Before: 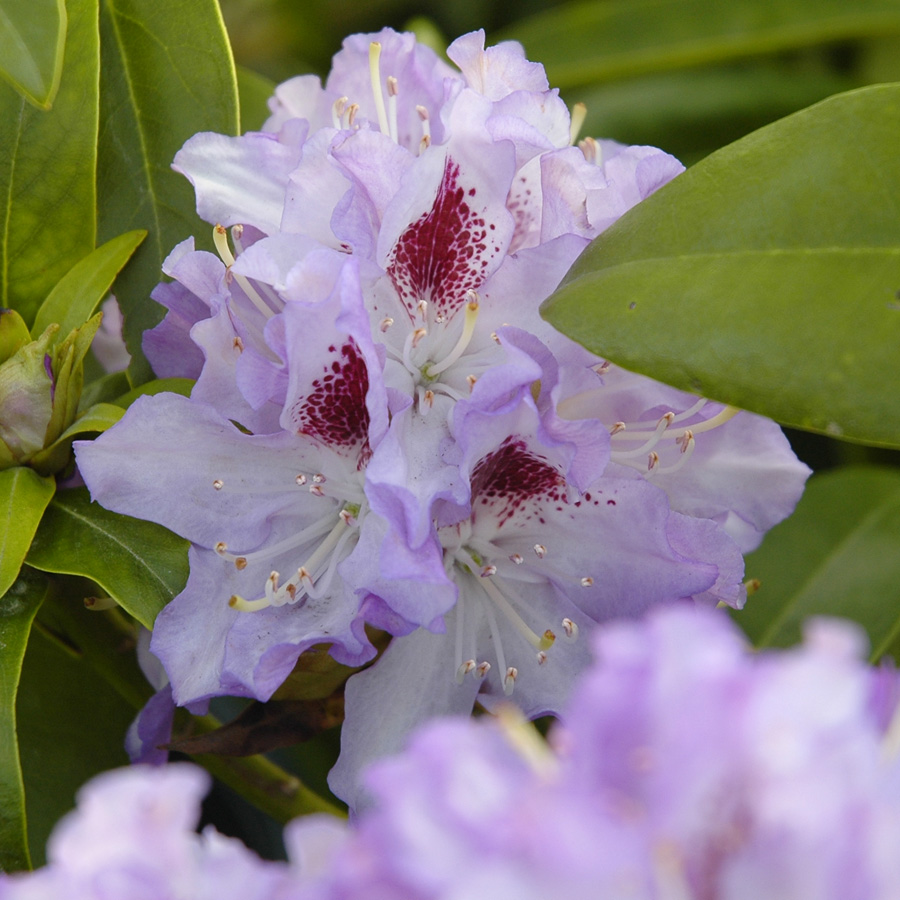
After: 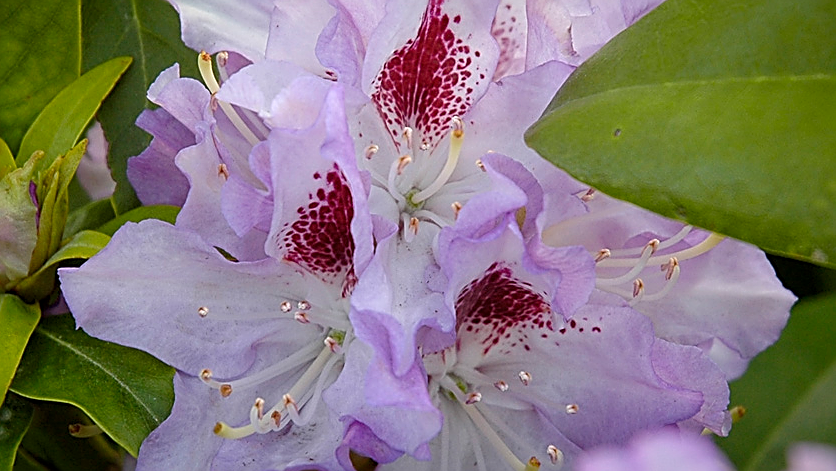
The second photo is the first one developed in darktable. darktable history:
local contrast: highlights 100%, shadows 100%, detail 120%, midtone range 0.2
vignetting: fall-off start 80.87%, fall-off radius 61.59%, brightness -0.384, saturation 0.007, center (0, 0.007), automatic ratio true, width/height ratio 1.418
sharpen: amount 1
crop: left 1.744%, top 19.225%, right 5.069%, bottom 28.357%
